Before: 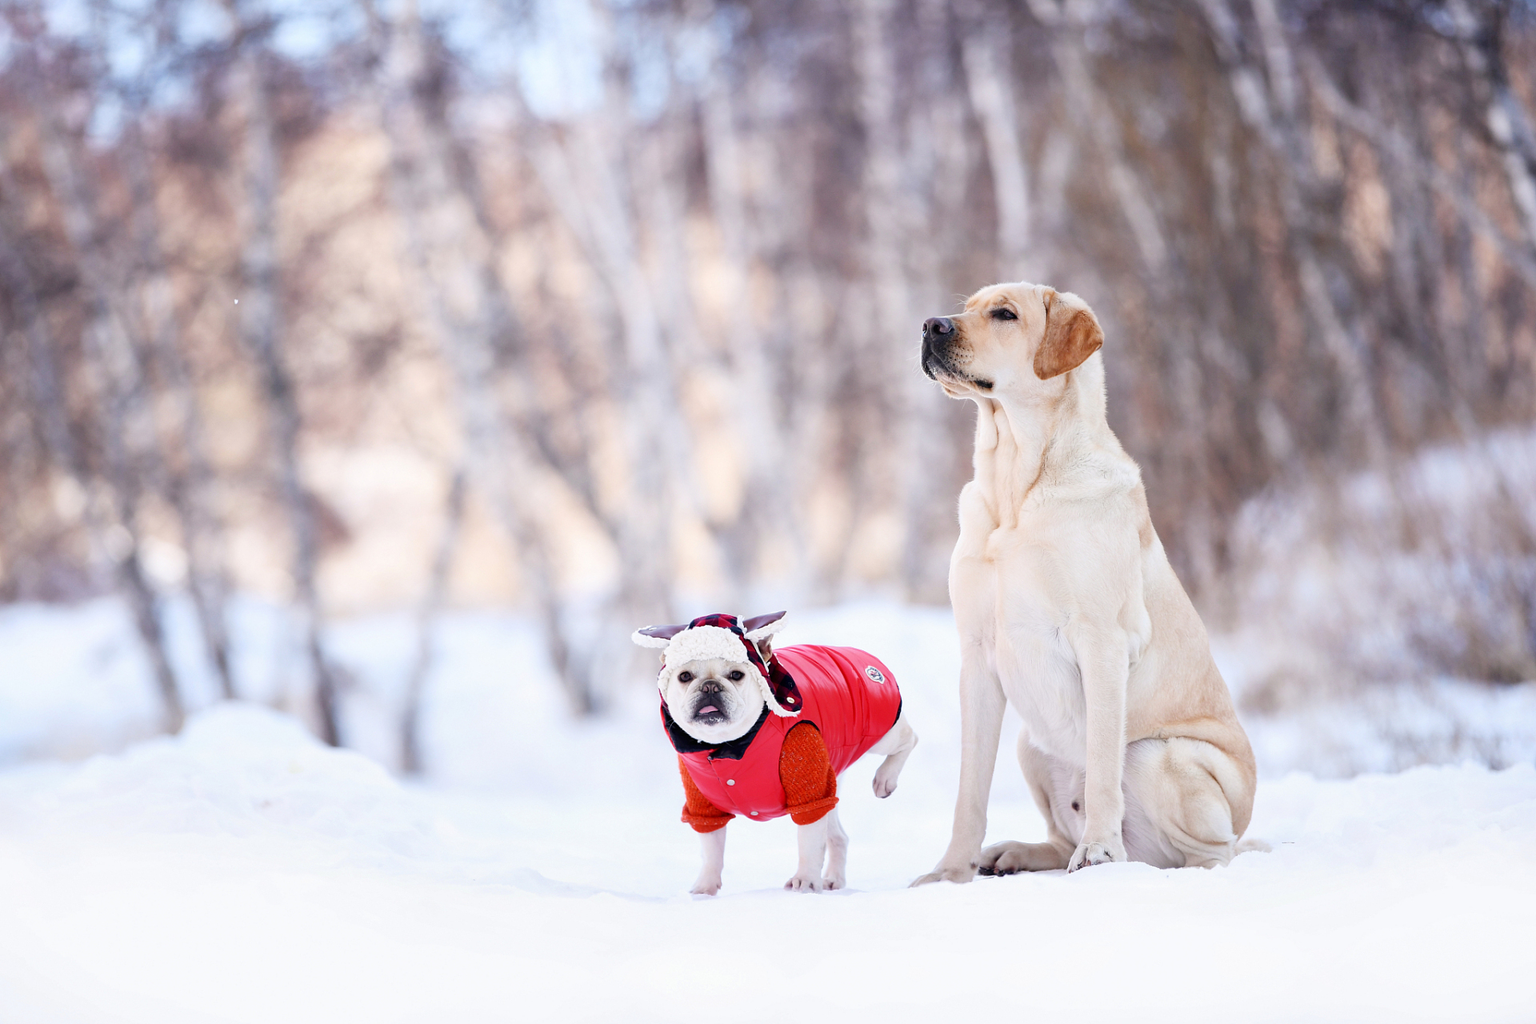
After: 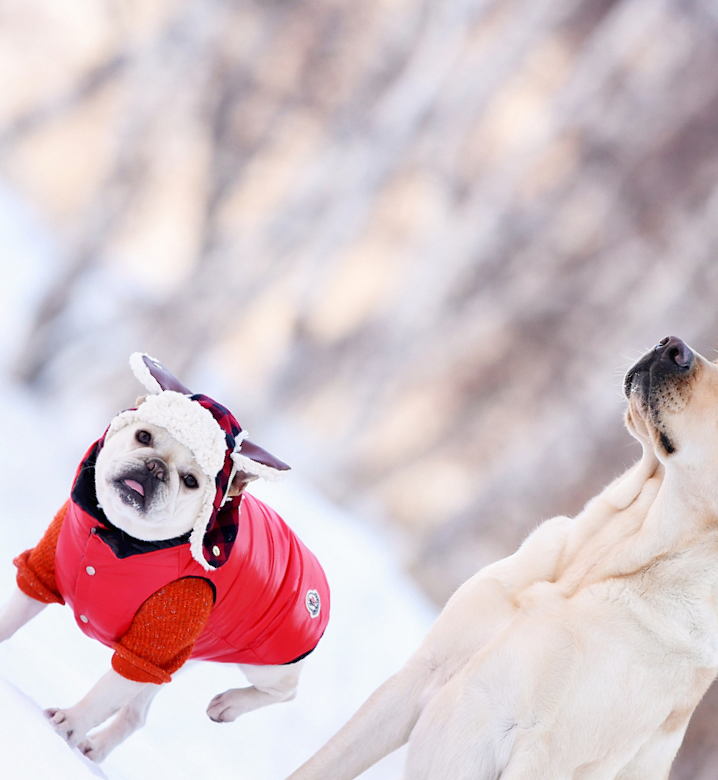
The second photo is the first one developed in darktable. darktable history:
crop and rotate: angle -45.13°, top 16.468%, right 0.854%, bottom 11.679%
